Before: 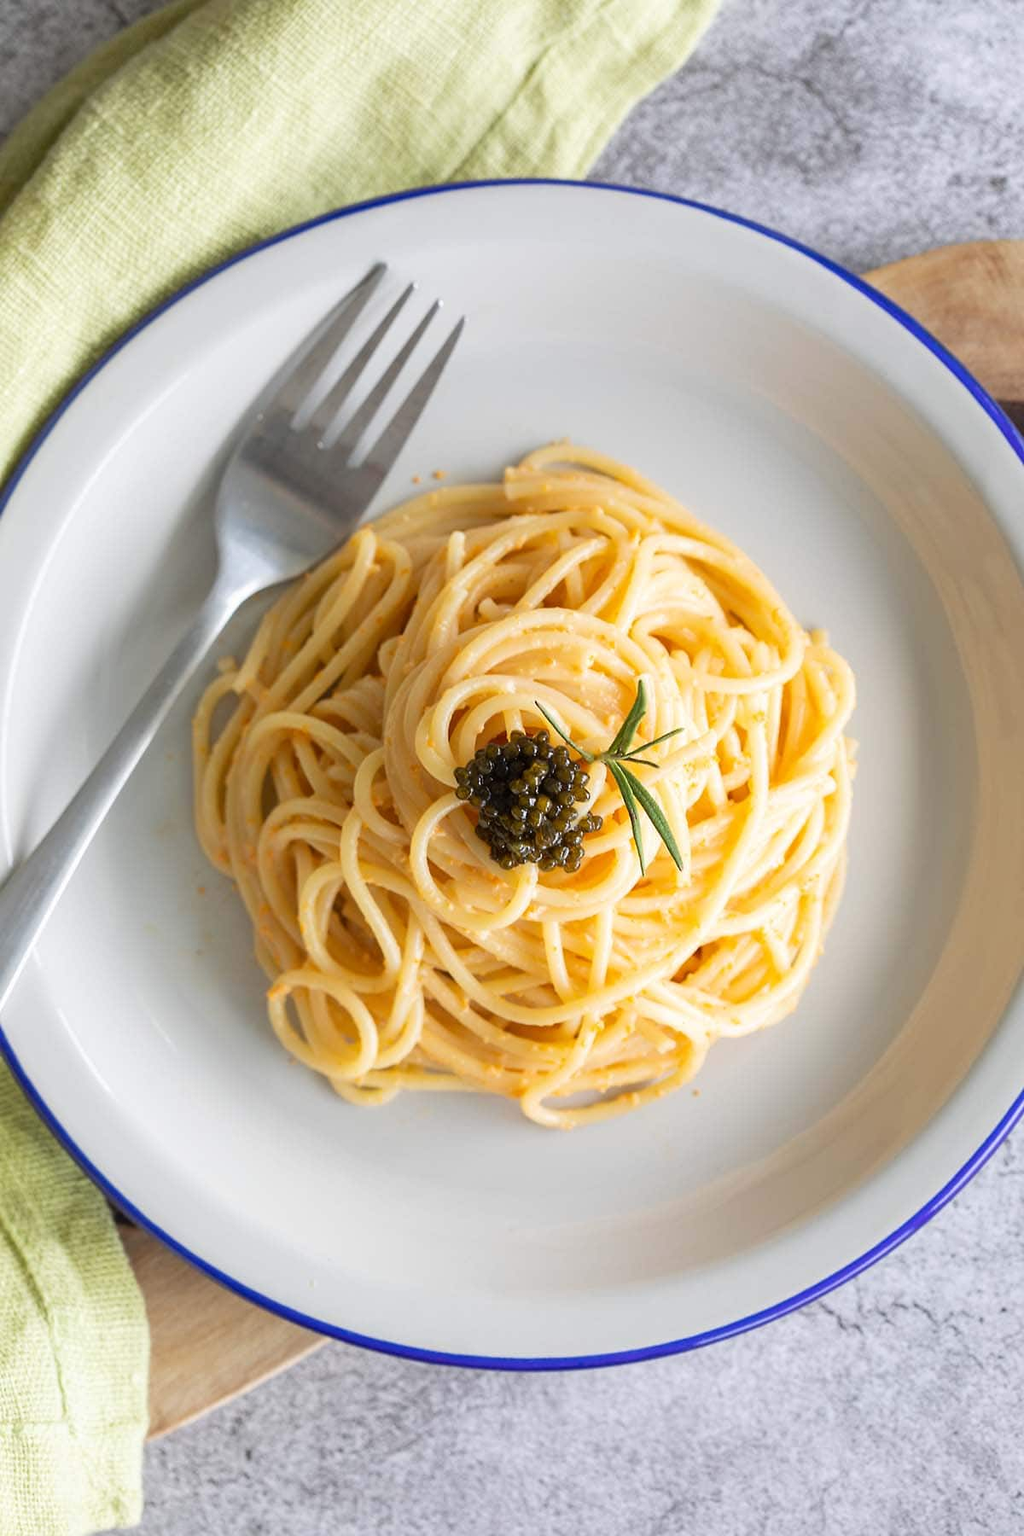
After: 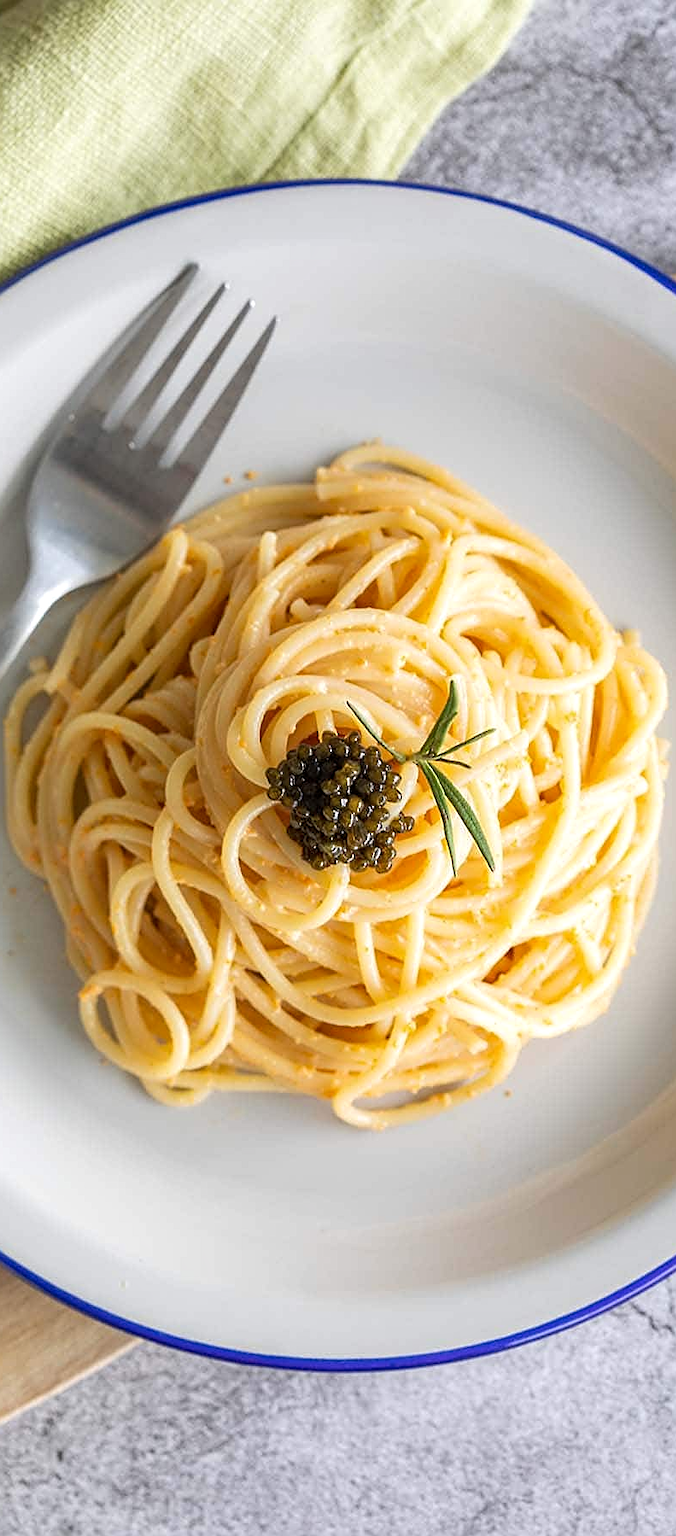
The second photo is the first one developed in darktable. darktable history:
local contrast: on, module defaults
sharpen: on, module defaults
crop and rotate: left 18.442%, right 15.508%
